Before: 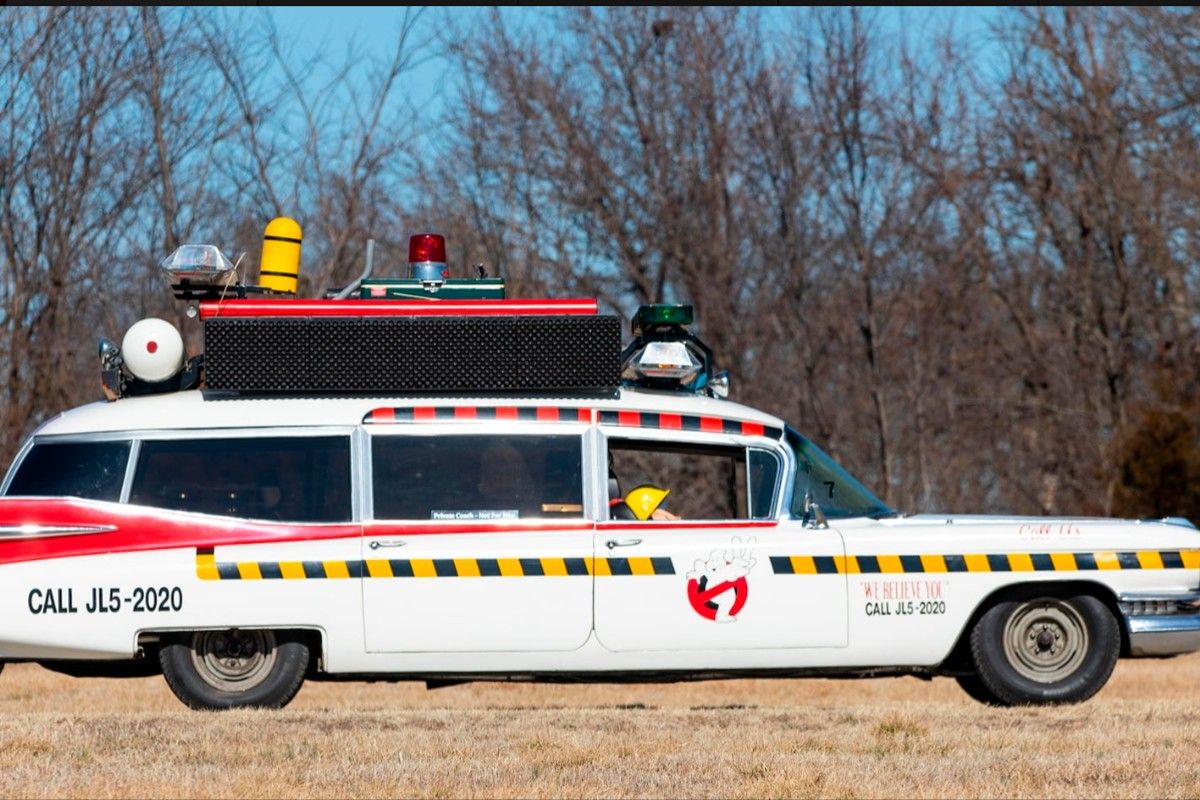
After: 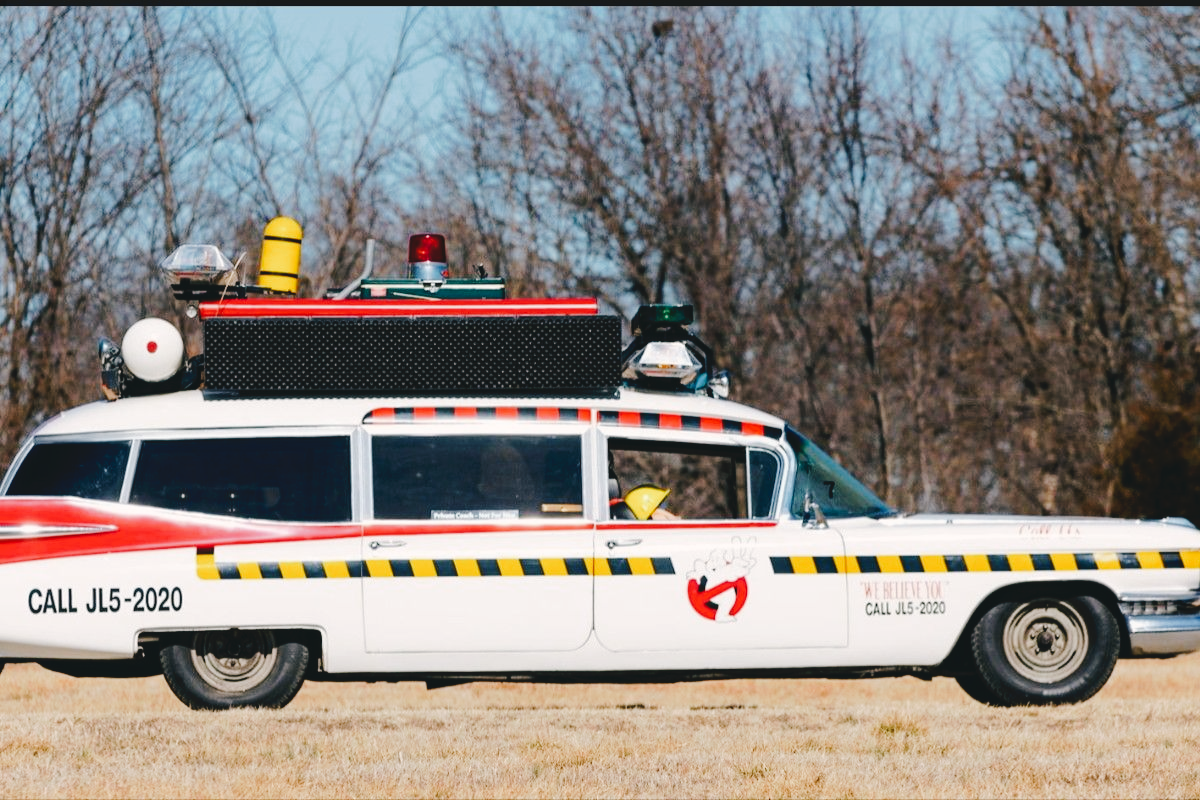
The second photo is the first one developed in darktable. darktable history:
tone curve: curves: ch0 [(0, 0) (0.003, 0.058) (0.011, 0.061) (0.025, 0.065) (0.044, 0.076) (0.069, 0.083) (0.1, 0.09) (0.136, 0.102) (0.177, 0.145) (0.224, 0.196) (0.277, 0.278) (0.335, 0.375) (0.399, 0.486) (0.468, 0.578) (0.543, 0.651) (0.623, 0.717) (0.709, 0.783) (0.801, 0.838) (0.898, 0.91) (1, 1)], preserve colors none
color look up table: target L [91.04, 88.06, 89.14, 86.89, 82.97, 73.06, 58.18, 49.12, 46.17, 27.13, 31.72, 18.75, 200.71, 83.65, 75.54, 71.93, 65.82, 53.87, 56.56, 51.3, 49.61, 49.04, 34.45, 34.59, 30.3, 15.92, 78.73, 81.48, 77.55, 70.76, 61.85, 55.97, 55.03, 52.87, 45.23, 36.79, 36.17, 26.67, 19.15, 15.36, 7.001, 4.276, 97.29, 92.22, 89.99, 61.94, 55.64, 53.5, 29.34], target a [-18.95, -12.46, -8.82, -24.02, -37.67, -27.65, -44.45, -26.58, -2.268, -17.62, -16.56, -9.479, 0, 10.65, -0.147, 37.35, 30.06, 58.45, 1.656, 68.51, 63.91, 38.21, 18.43, 34.18, 31.58, 0.211, 9.092, 30.33, 3.3, 47.97, 16.55, 19.61, 18.62, 64.44, 41.59, 14.14, 41.25, 33.07, 22.71, 2.548, 29.27, -1.287, -1.124, -24.17, -13.41, -23.1, 0.048, -10.13, -6.287], target b [39.57, 5.701, 22.18, 9.249, 26.15, 10.13, 30.45, 29.68, 38.21, 14.17, 0.275, 2.26, -0.001, 31.56, 74.7, 10.74, 39.13, 25.91, 30.78, 10.72, 49.92, 45, 10.07, 42.6, 23.45, 20.57, -4.375, -17.27, -21.96, -34.31, -49.06, -36.28, -9.192, -21.68, 2.478, -65.78, -54.87, -37.79, -9.963, -18.29, -38.6, -6.53, 0.37, -8.442, -9.006, -25.56, -16.78, -47.29, -16.11], num patches 49
